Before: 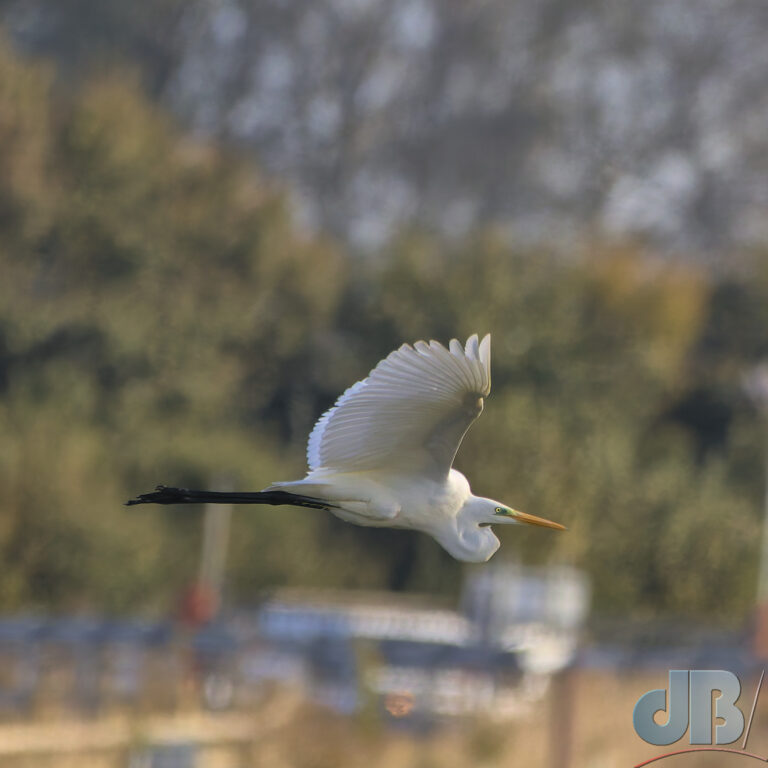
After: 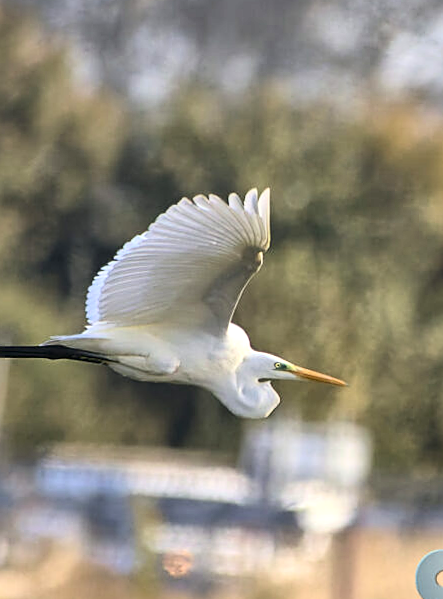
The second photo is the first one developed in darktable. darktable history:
contrast brightness saturation: contrast 0.22
exposure: black level correction 0.001, exposure 0.5 EV, compensate exposure bias true, compensate highlight preservation false
crop and rotate: left 28.256%, top 17.734%, right 12.656%, bottom 3.573%
sharpen: on, module defaults
color balance: on, module defaults
local contrast: highlights 100%, shadows 100%, detail 120%, midtone range 0.2
base curve: curves: ch0 [(0, 0) (0.472, 0.508) (1, 1)]
rotate and perspective: rotation 0.226°, lens shift (vertical) -0.042, crop left 0.023, crop right 0.982, crop top 0.006, crop bottom 0.994
